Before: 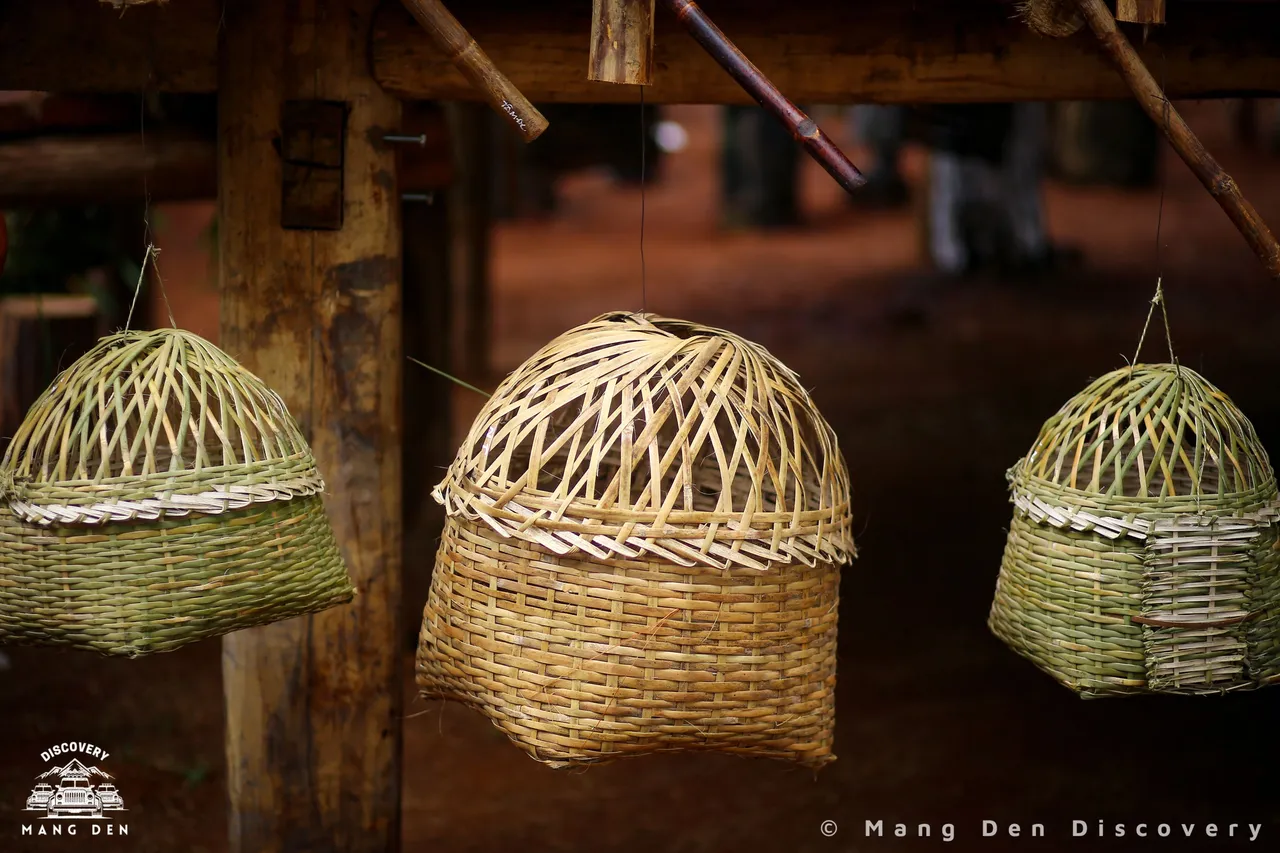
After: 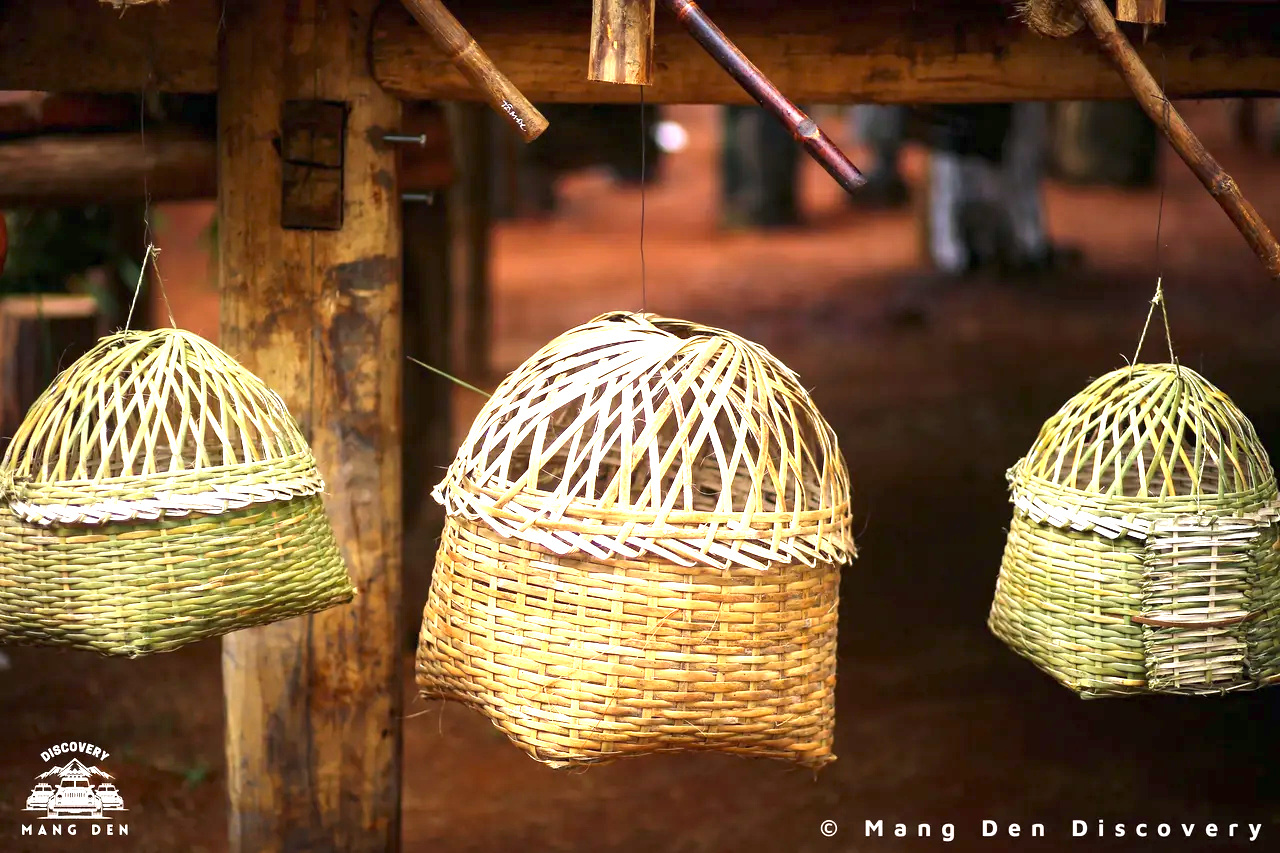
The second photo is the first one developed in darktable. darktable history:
exposure: black level correction 0, exposure 1.625 EV, compensate exposure bias true, compensate highlight preservation false
